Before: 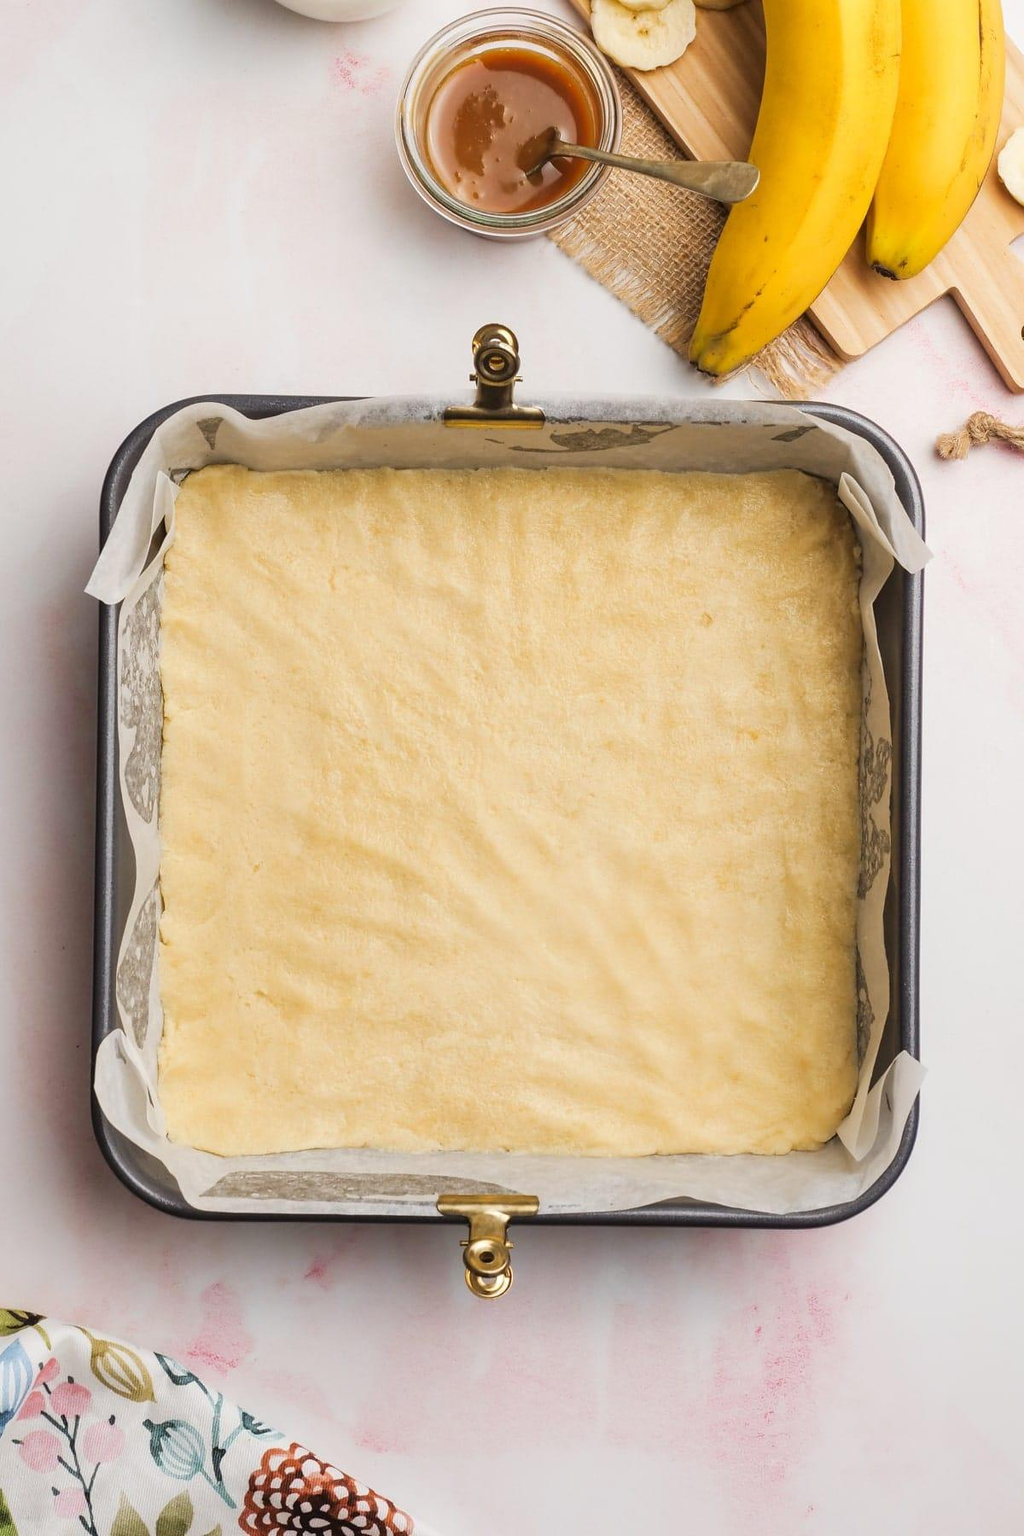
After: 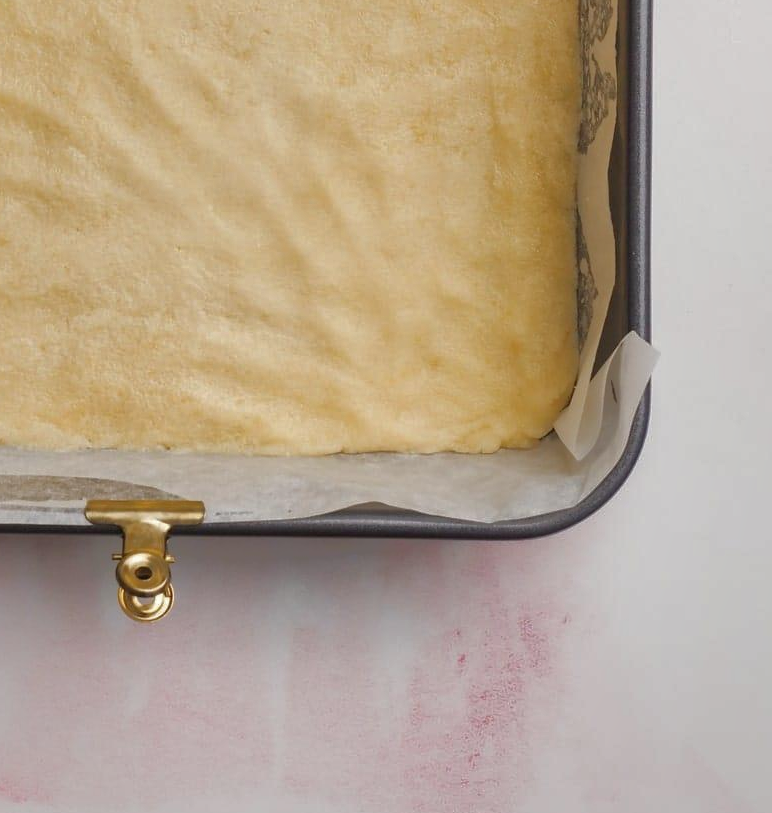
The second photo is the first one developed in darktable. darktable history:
shadows and highlights: shadows 39.73, highlights -60.1, shadows color adjustment 99.17%, highlights color adjustment 0.455%
crop and rotate: left 35.589%, top 50.001%, bottom 4.796%
